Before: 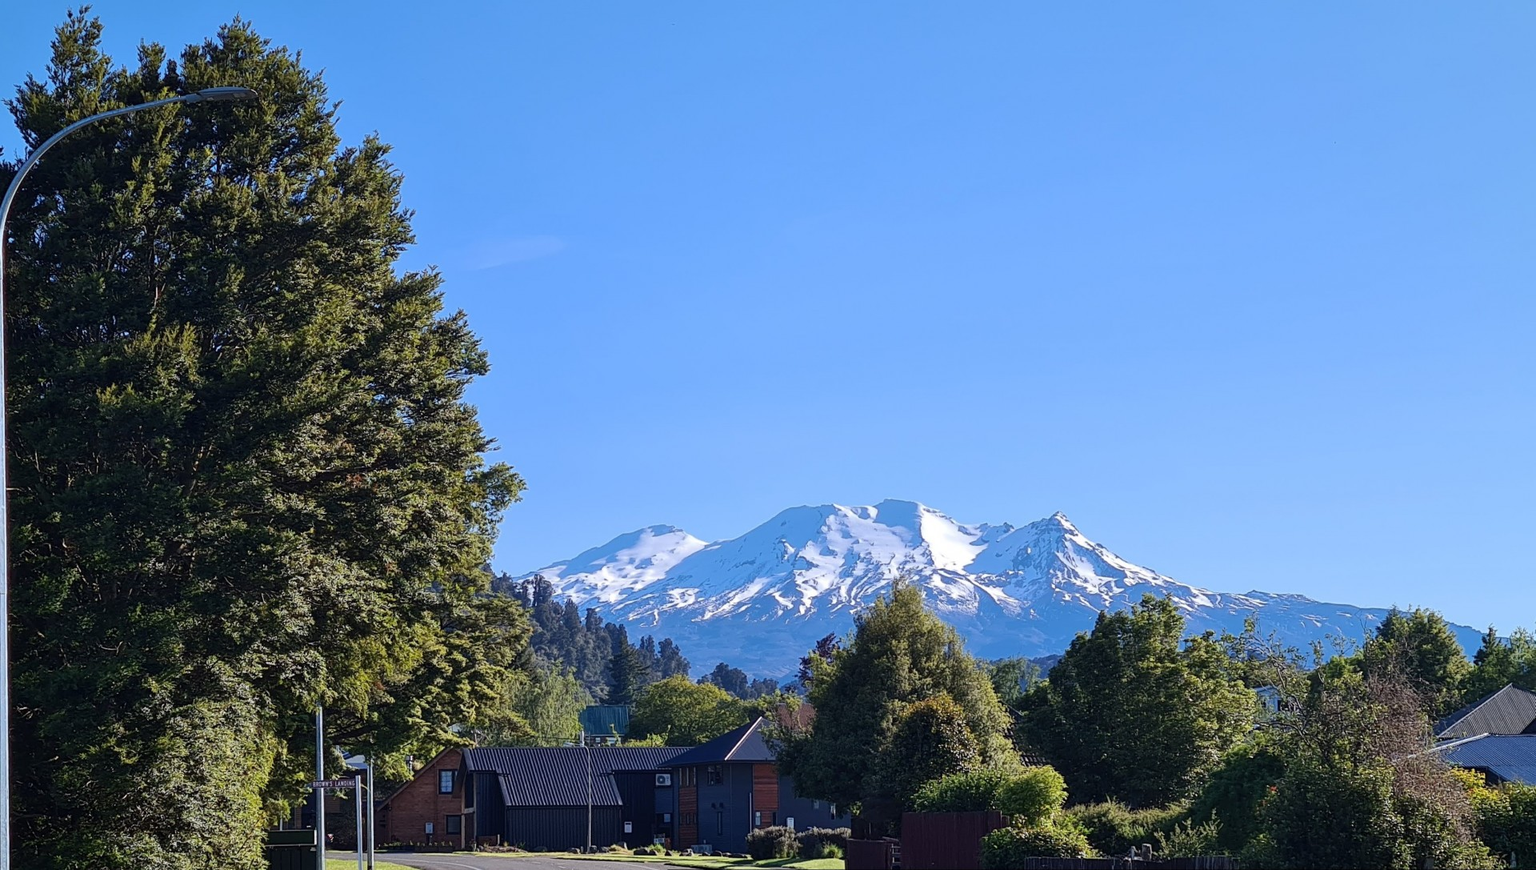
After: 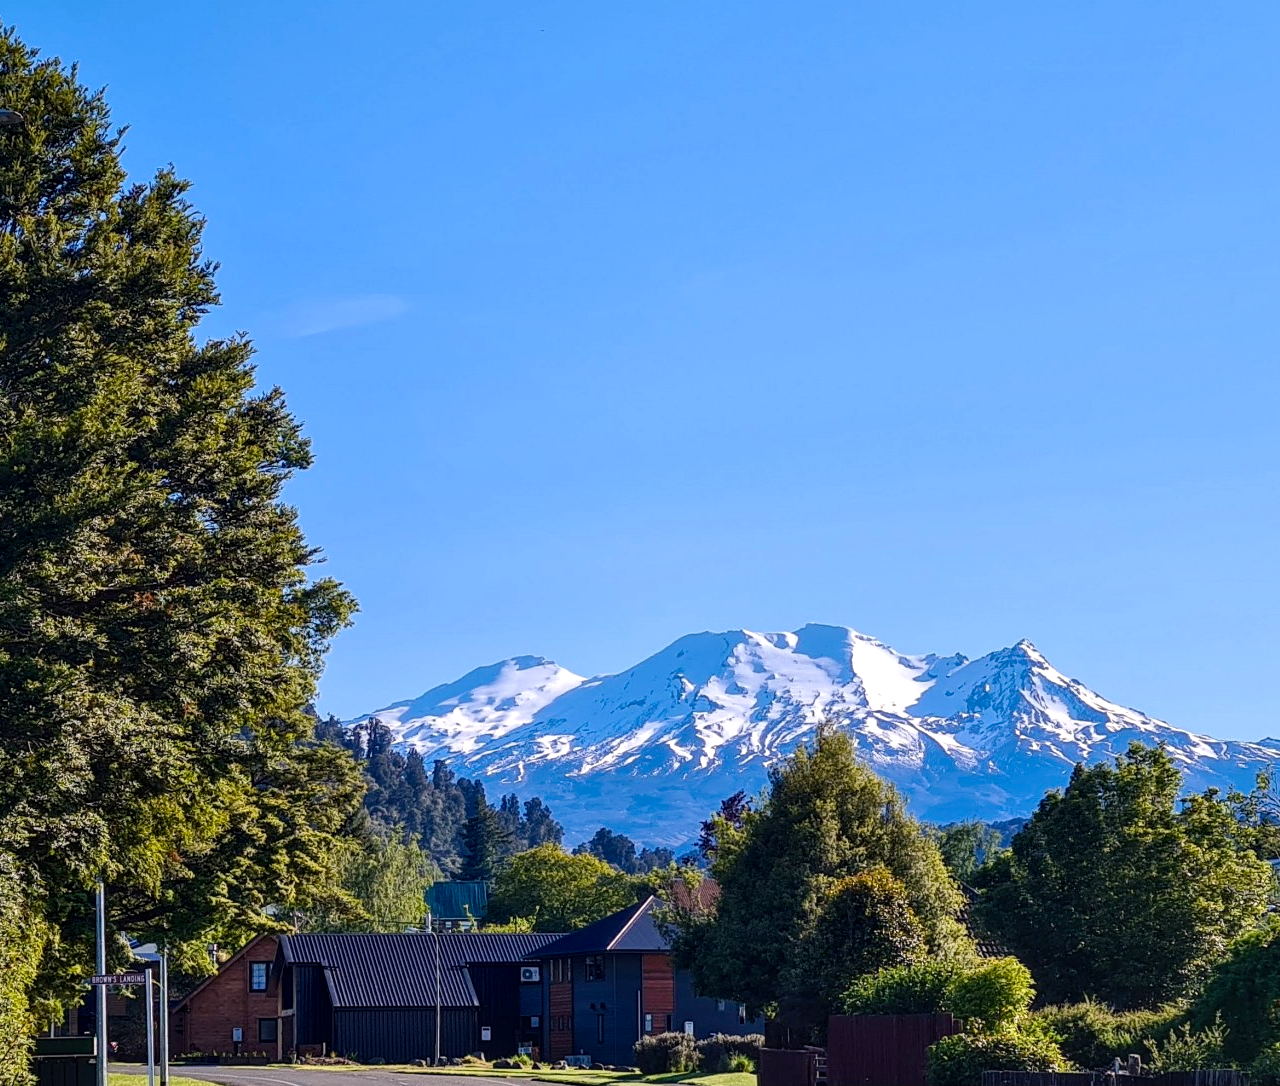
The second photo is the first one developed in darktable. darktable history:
local contrast: on, module defaults
crop and rotate: left 15.614%, right 17.7%
color balance rgb: power › hue 309.74°, highlights gain › chroma 1.699%, highlights gain › hue 56.44°, perceptual saturation grading › global saturation 20%, perceptual saturation grading › highlights -25.264%, perceptual saturation grading › shadows 24.486%, global vibrance 25.02%, contrast 9.398%
